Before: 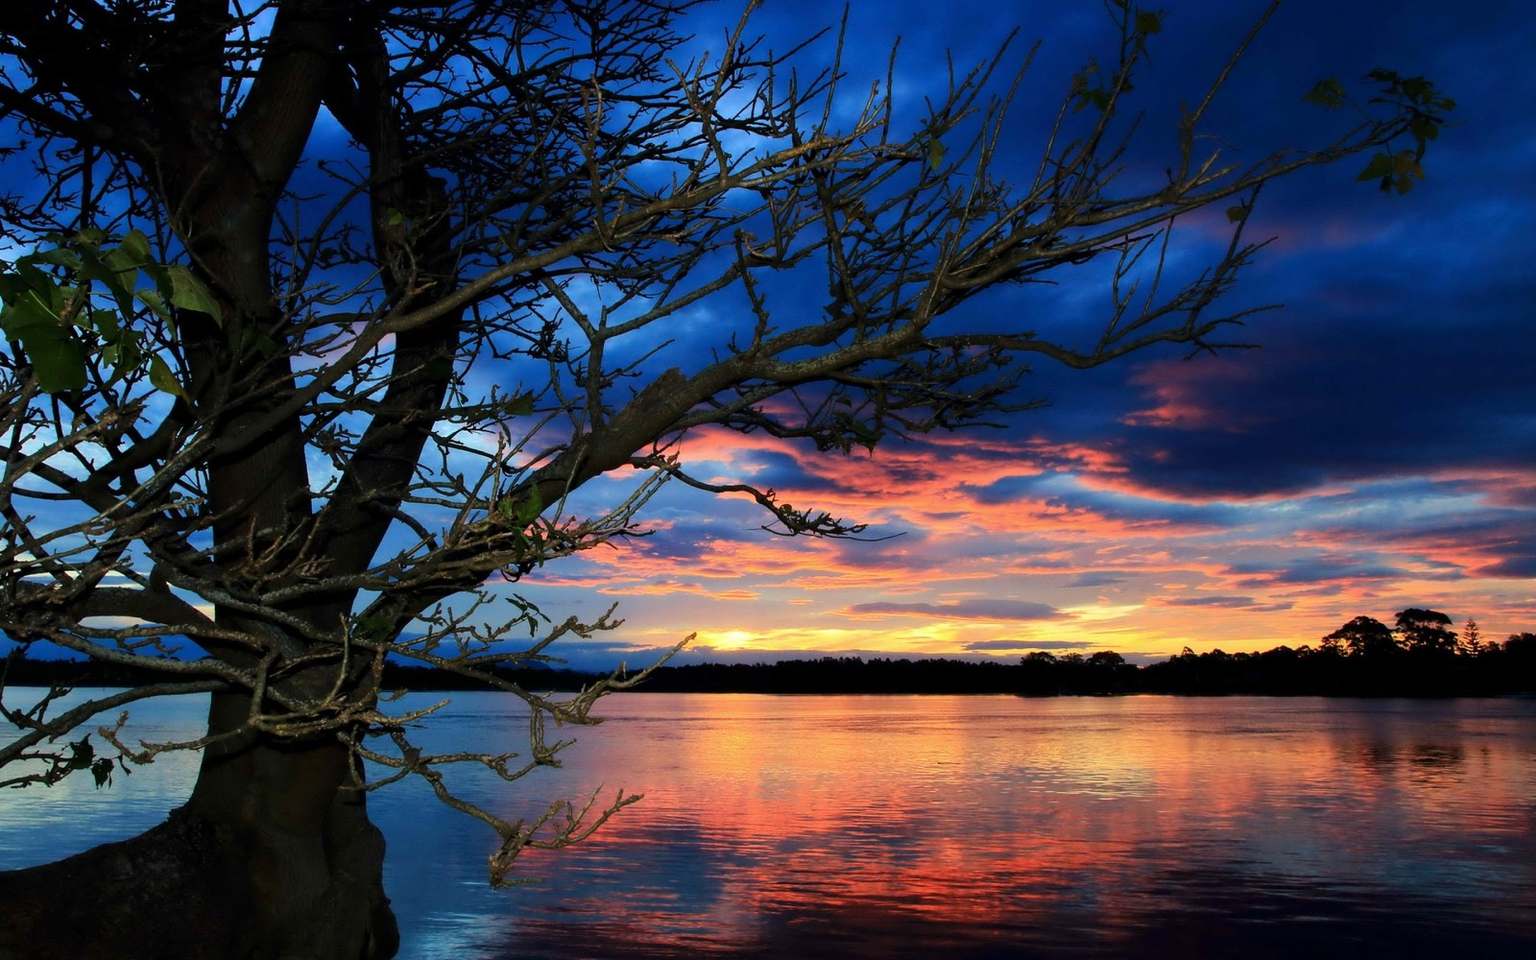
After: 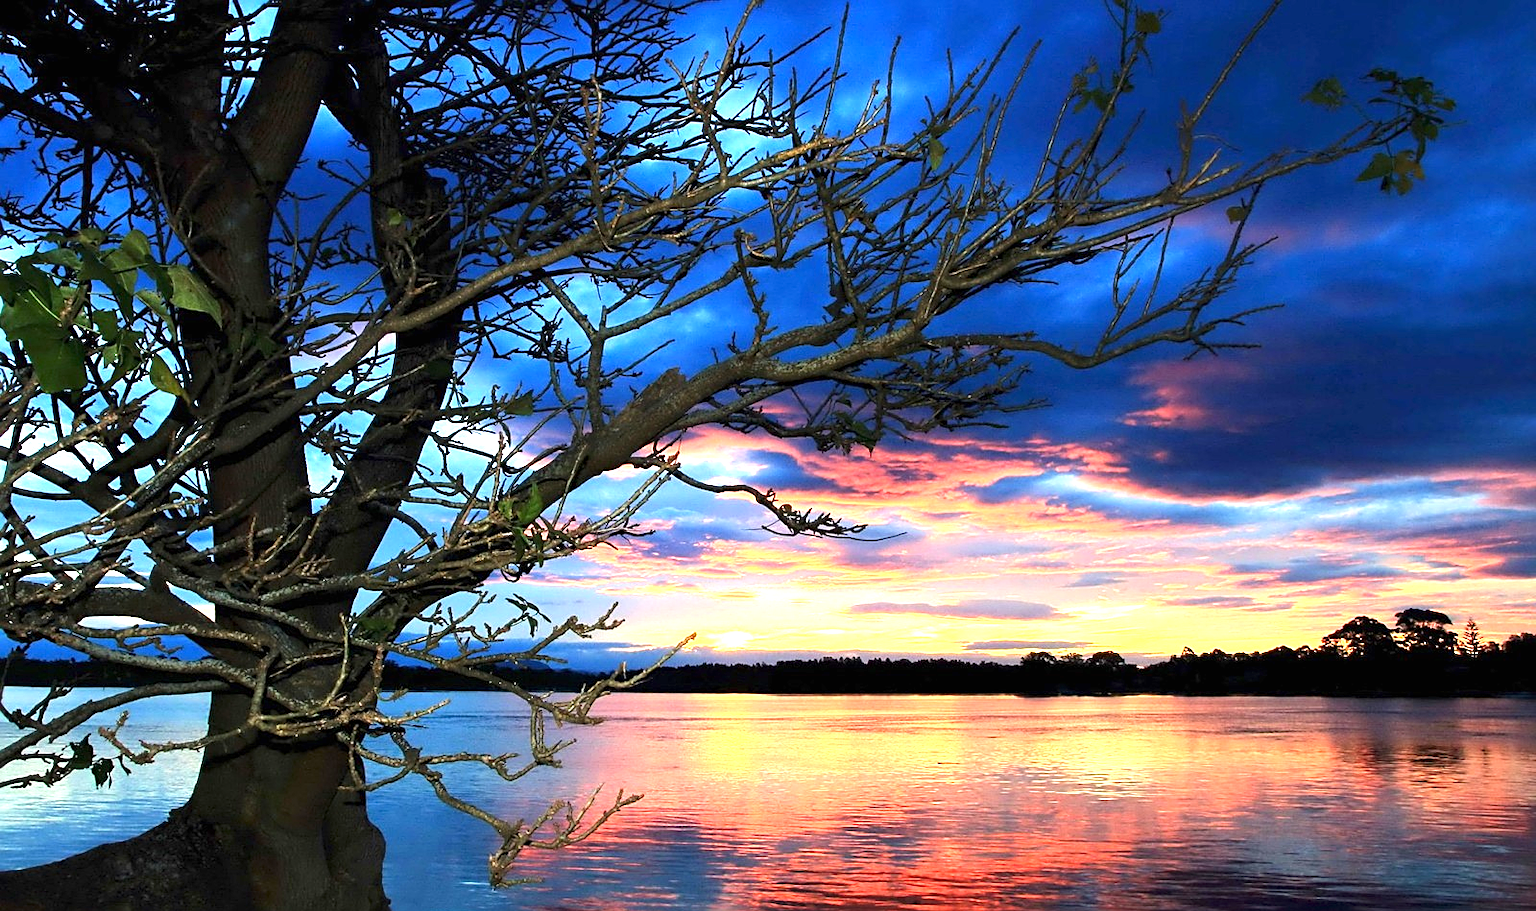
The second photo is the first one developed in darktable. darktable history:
crop and rotate: top 0.007%, bottom 5.037%
sharpen: on, module defaults
exposure: black level correction 0, exposure 1.459 EV, compensate highlight preservation false
